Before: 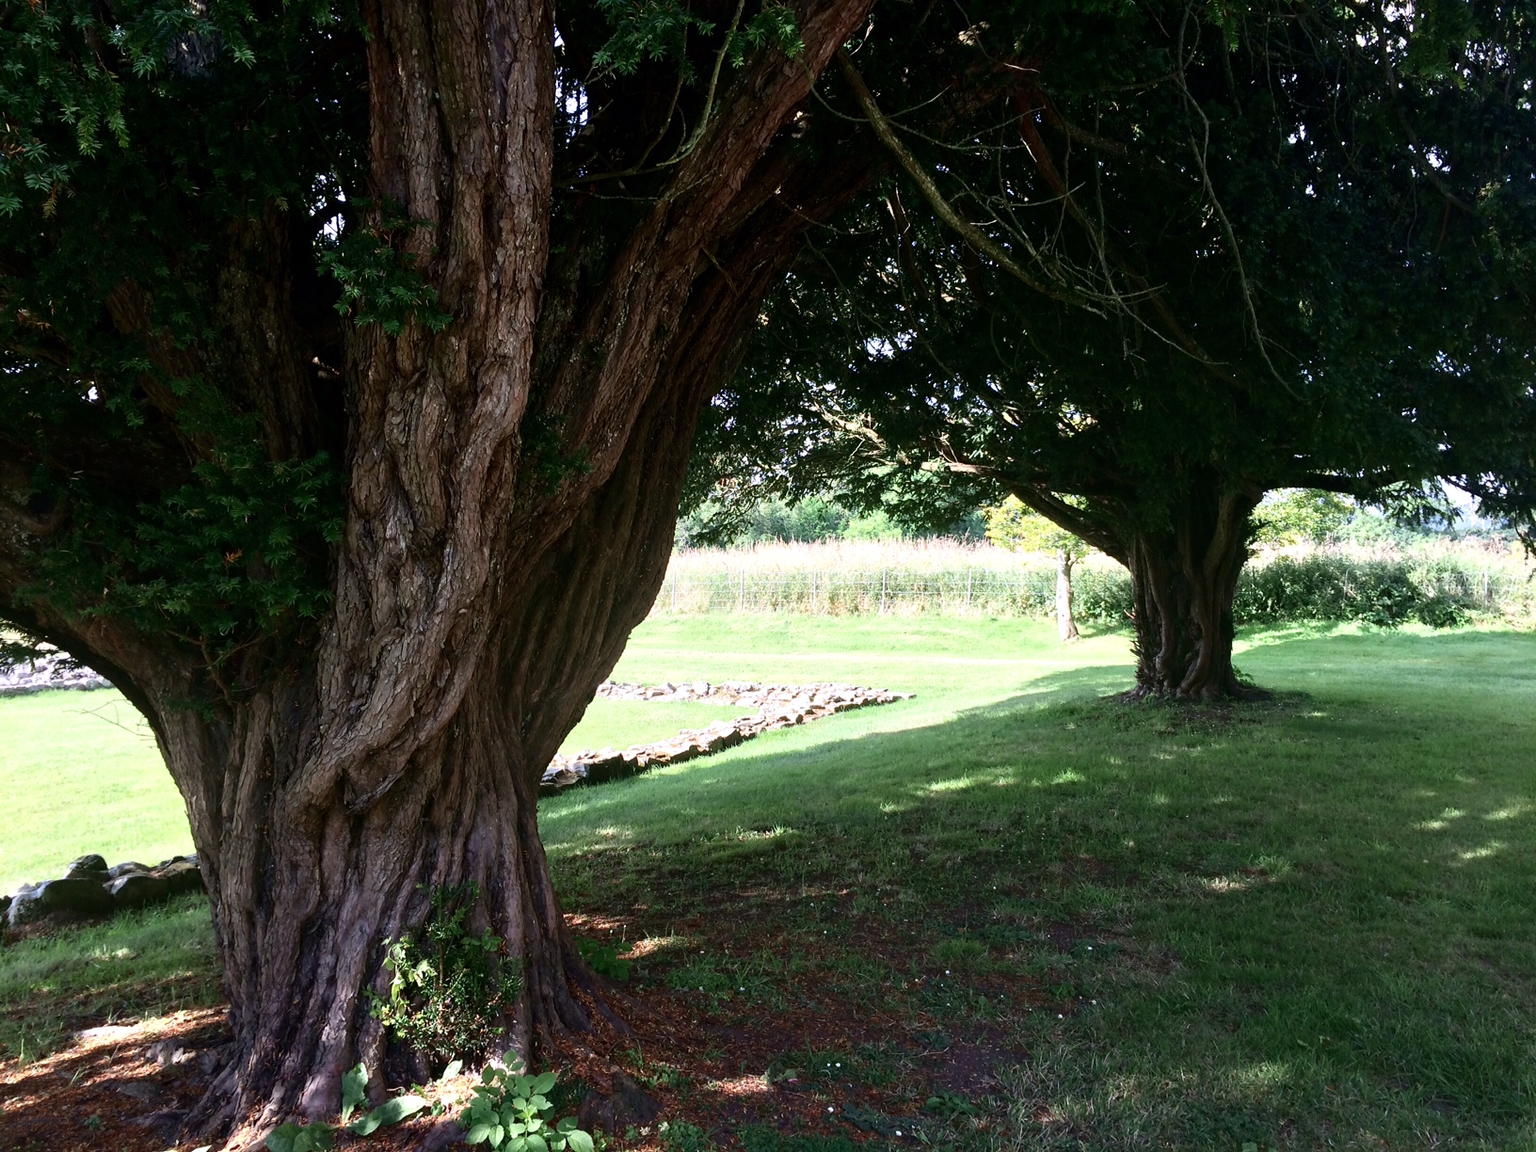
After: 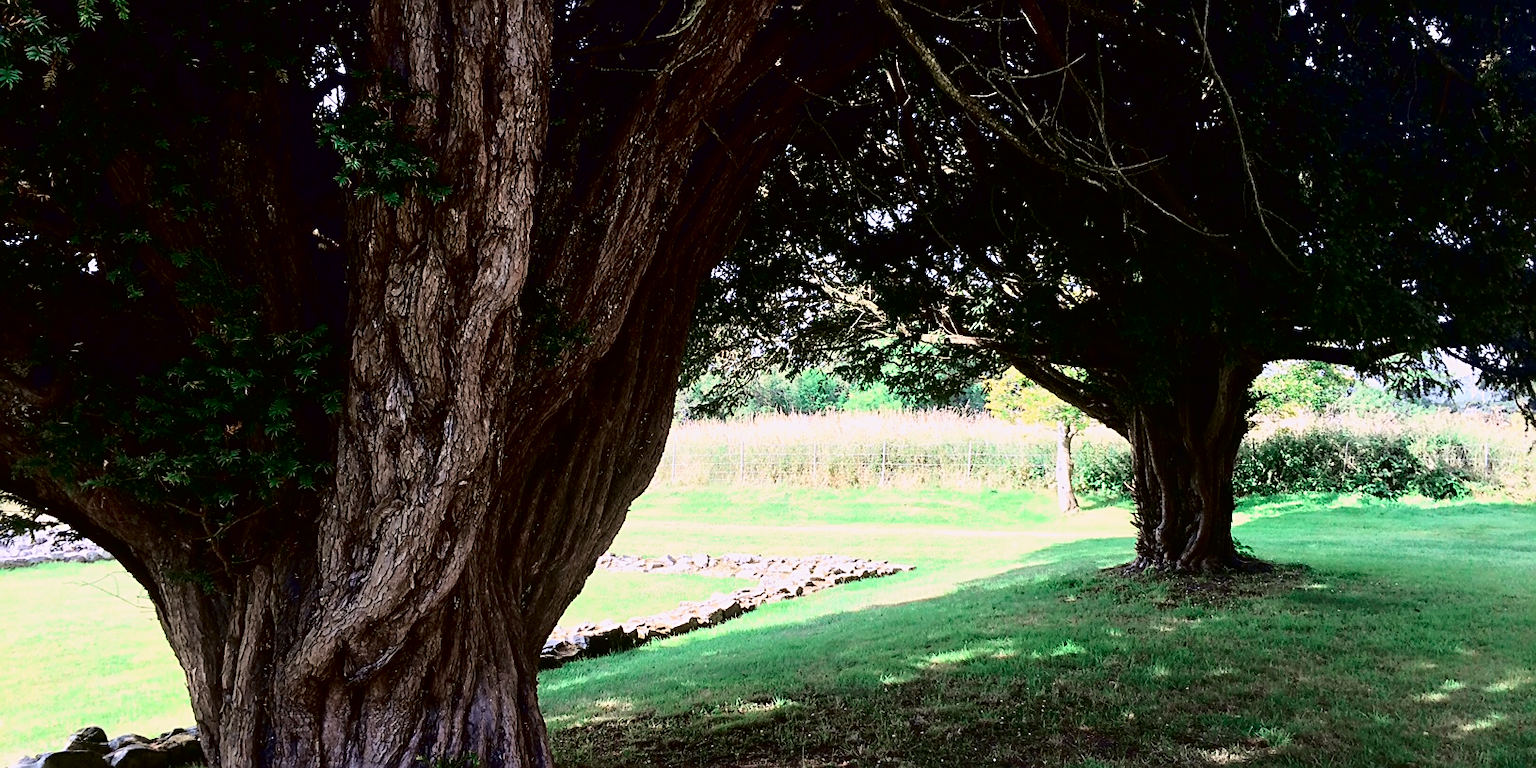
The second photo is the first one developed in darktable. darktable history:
crop: top 11.166%, bottom 22.168%
sharpen: on, module defaults
tone curve: curves: ch0 [(0.003, 0.003) (0.104, 0.026) (0.236, 0.181) (0.401, 0.443) (0.495, 0.55) (0.625, 0.67) (0.819, 0.841) (0.96, 0.899)]; ch1 [(0, 0) (0.161, 0.092) (0.37, 0.302) (0.424, 0.402) (0.45, 0.466) (0.495, 0.51) (0.573, 0.571) (0.638, 0.641) (0.751, 0.741) (1, 1)]; ch2 [(0, 0) (0.352, 0.403) (0.466, 0.443) (0.524, 0.526) (0.56, 0.556) (1, 1)], color space Lab, independent channels, preserve colors none
exposure: exposure 0.3 EV, compensate highlight preservation false
